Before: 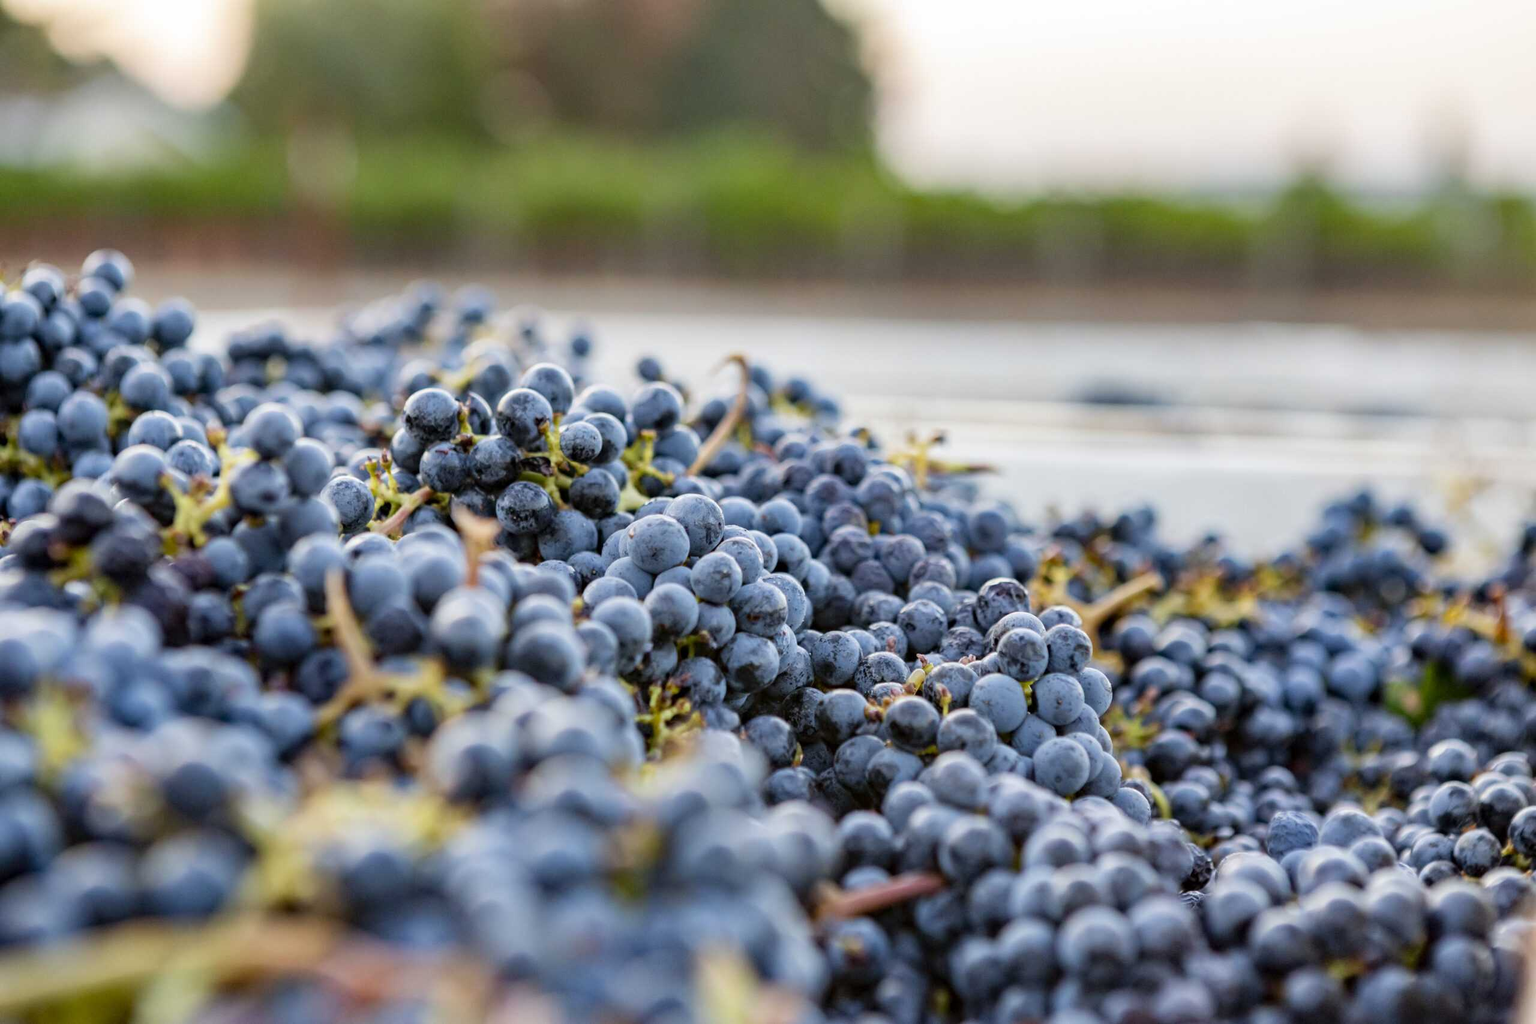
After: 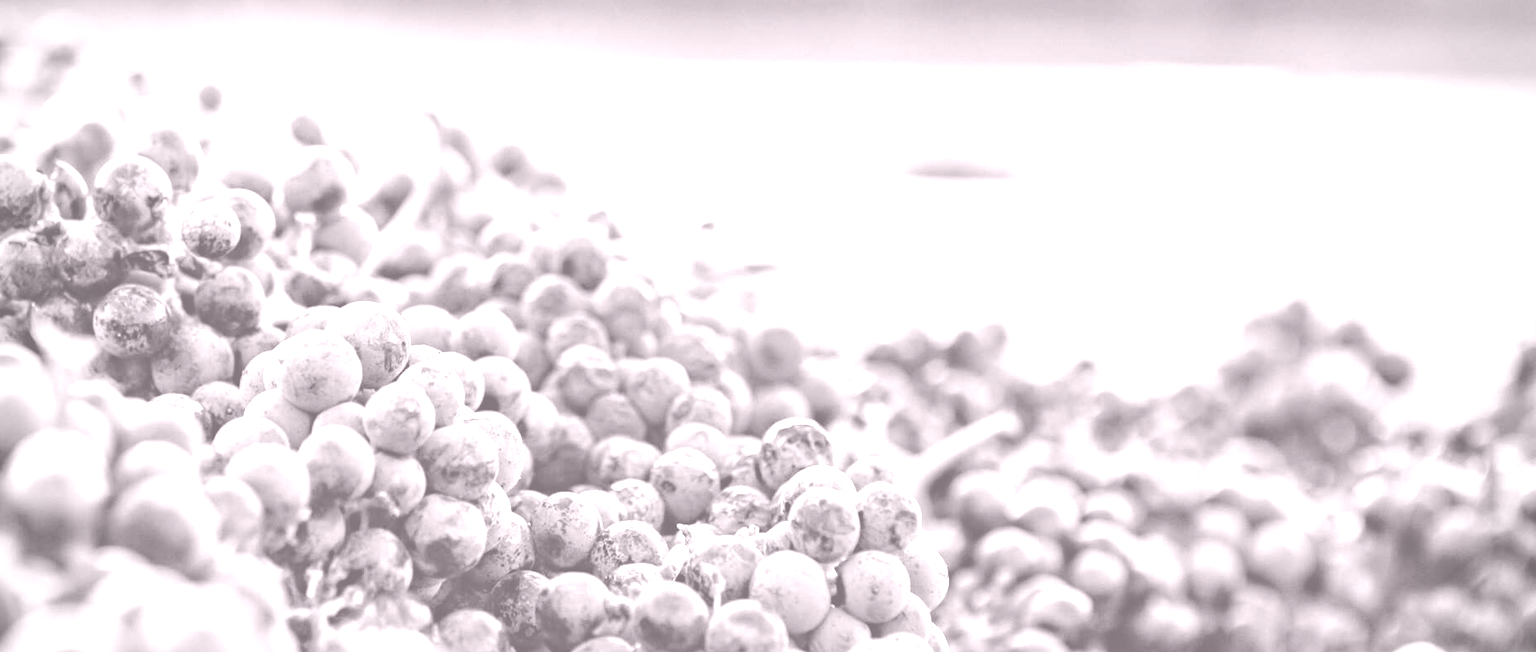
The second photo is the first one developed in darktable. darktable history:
vignetting: fall-off radius 60.92%
white balance: red 1.004, blue 1.024
crop and rotate: left 27.938%, top 27.046%, bottom 27.046%
colorize: hue 25.2°, saturation 83%, source mix 82%, lightness 79%, version 1
